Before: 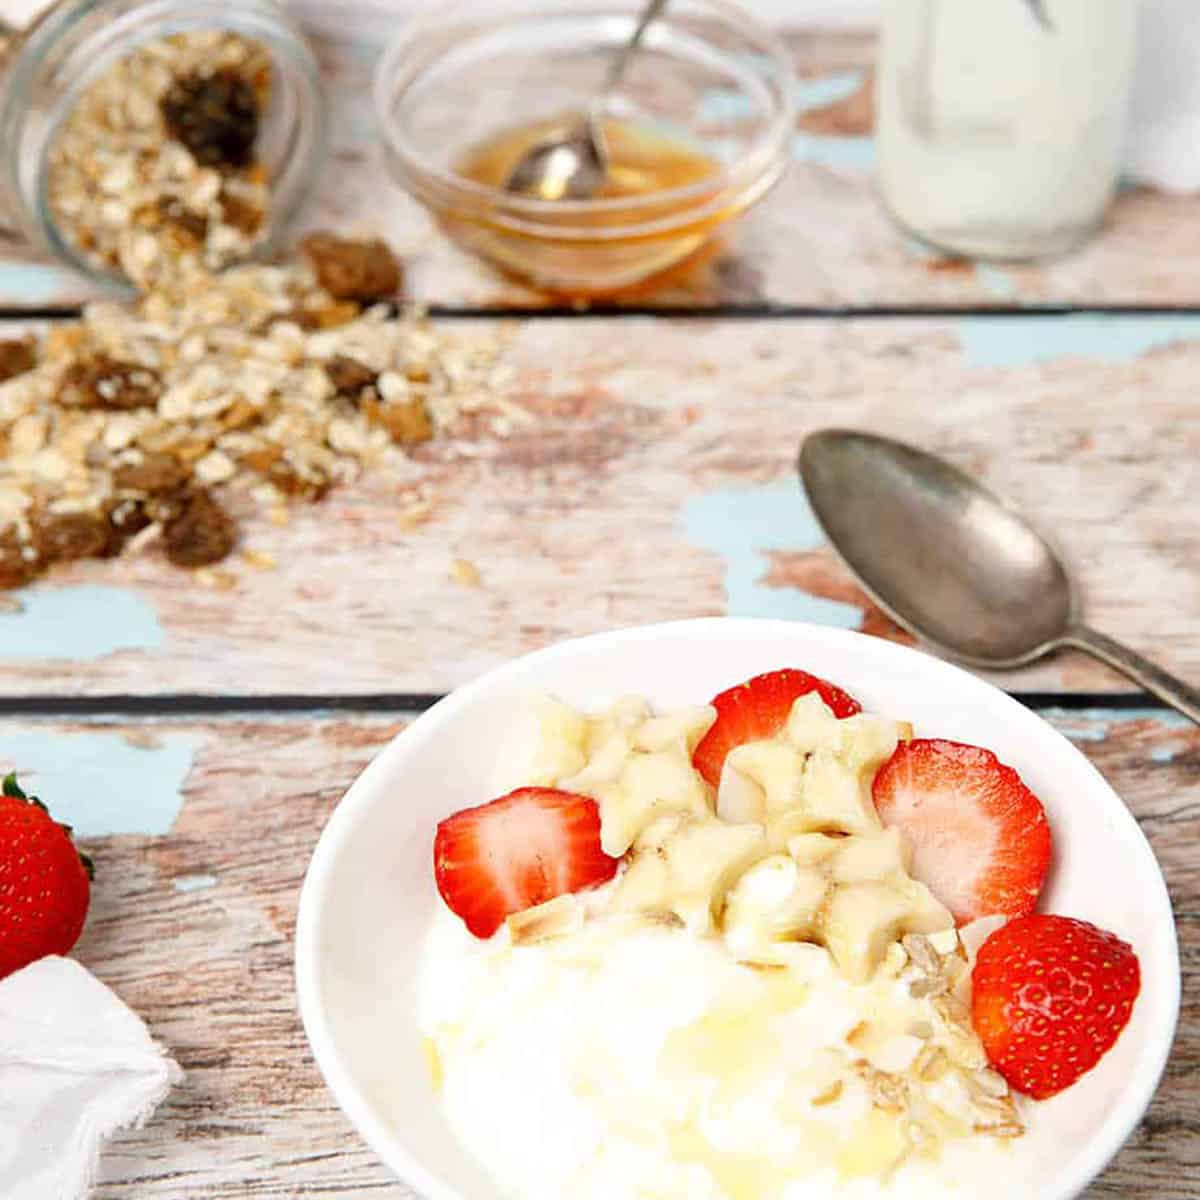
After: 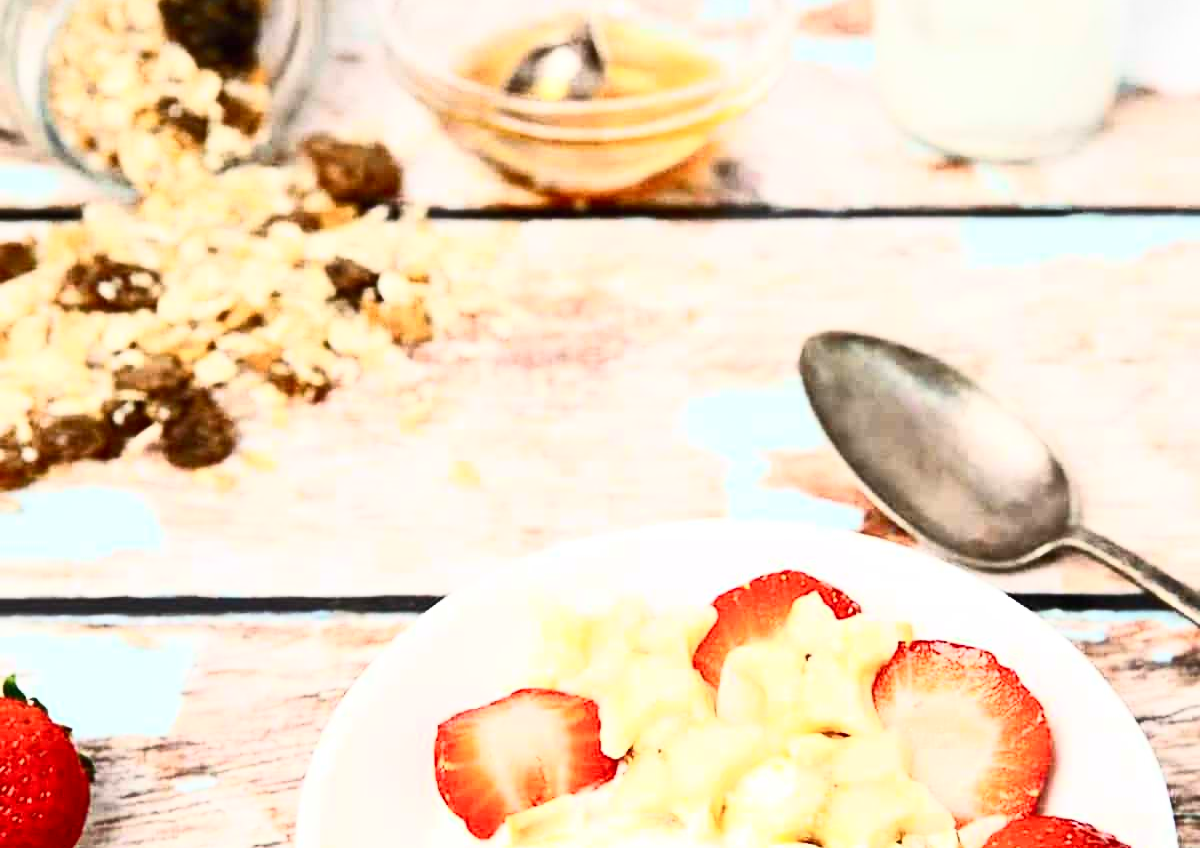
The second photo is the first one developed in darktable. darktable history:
contrast brightness saturation: contrast 0.62, brightness 0.34, saturation 0.14
crop and rotate: top 8.293%, bottom 20.996%
